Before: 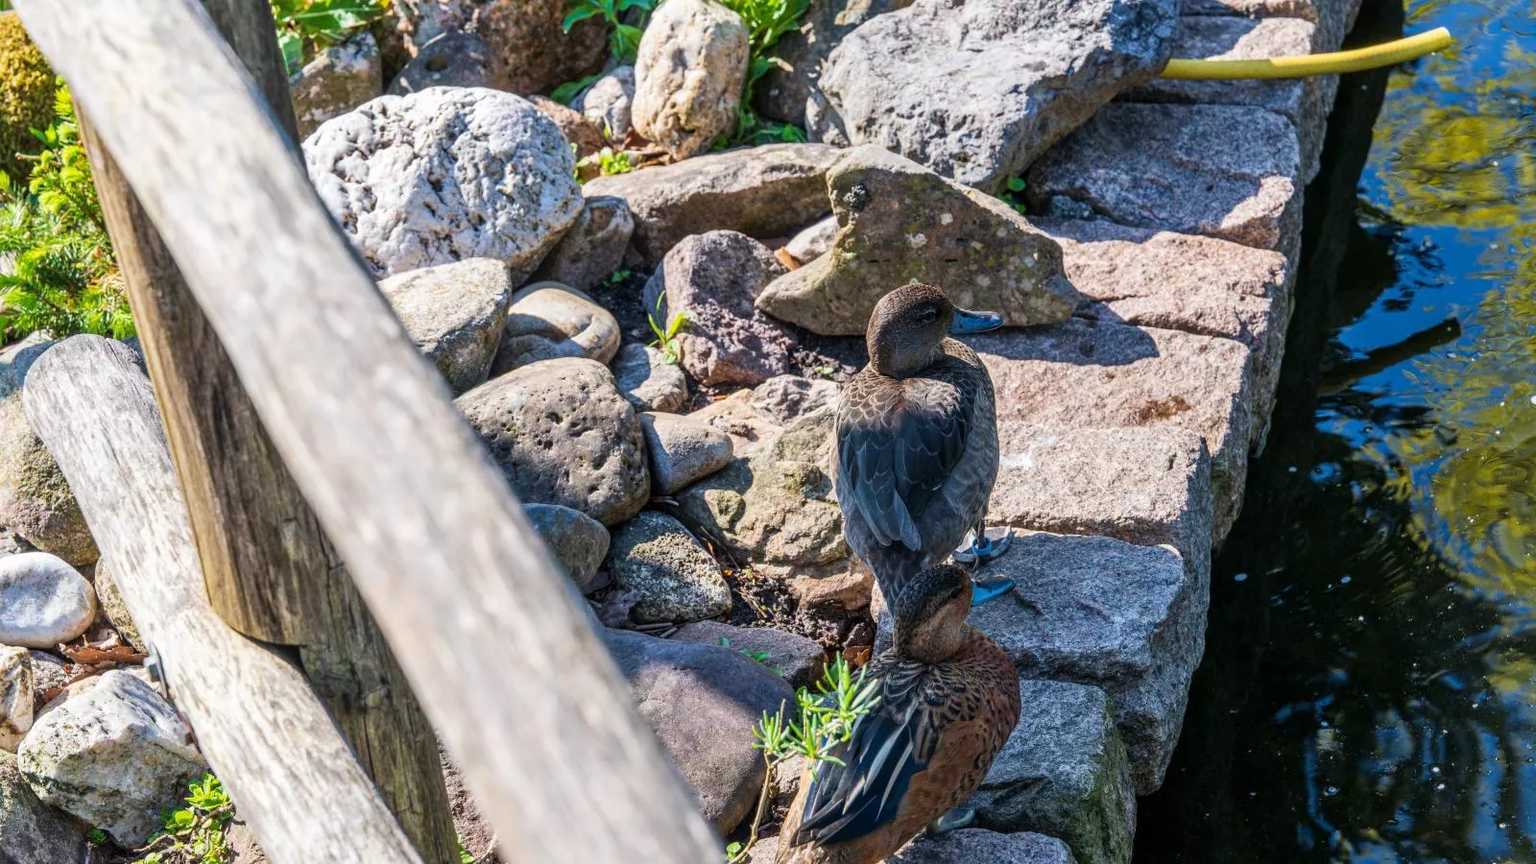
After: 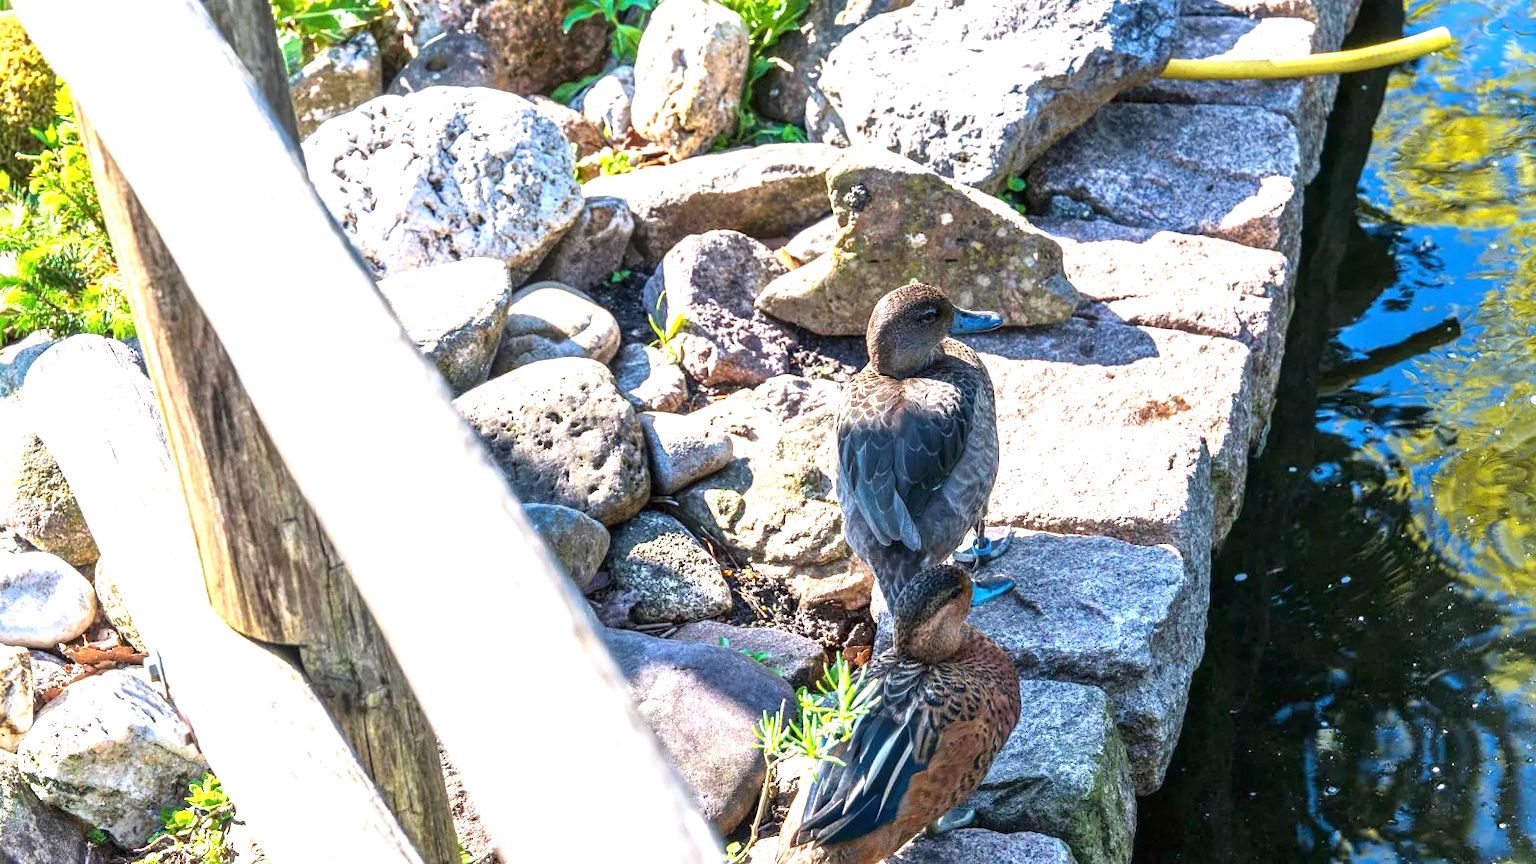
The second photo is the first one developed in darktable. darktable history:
exposure: black level correction 0, exposure 1.279 EV, compensate highlight preservation false
